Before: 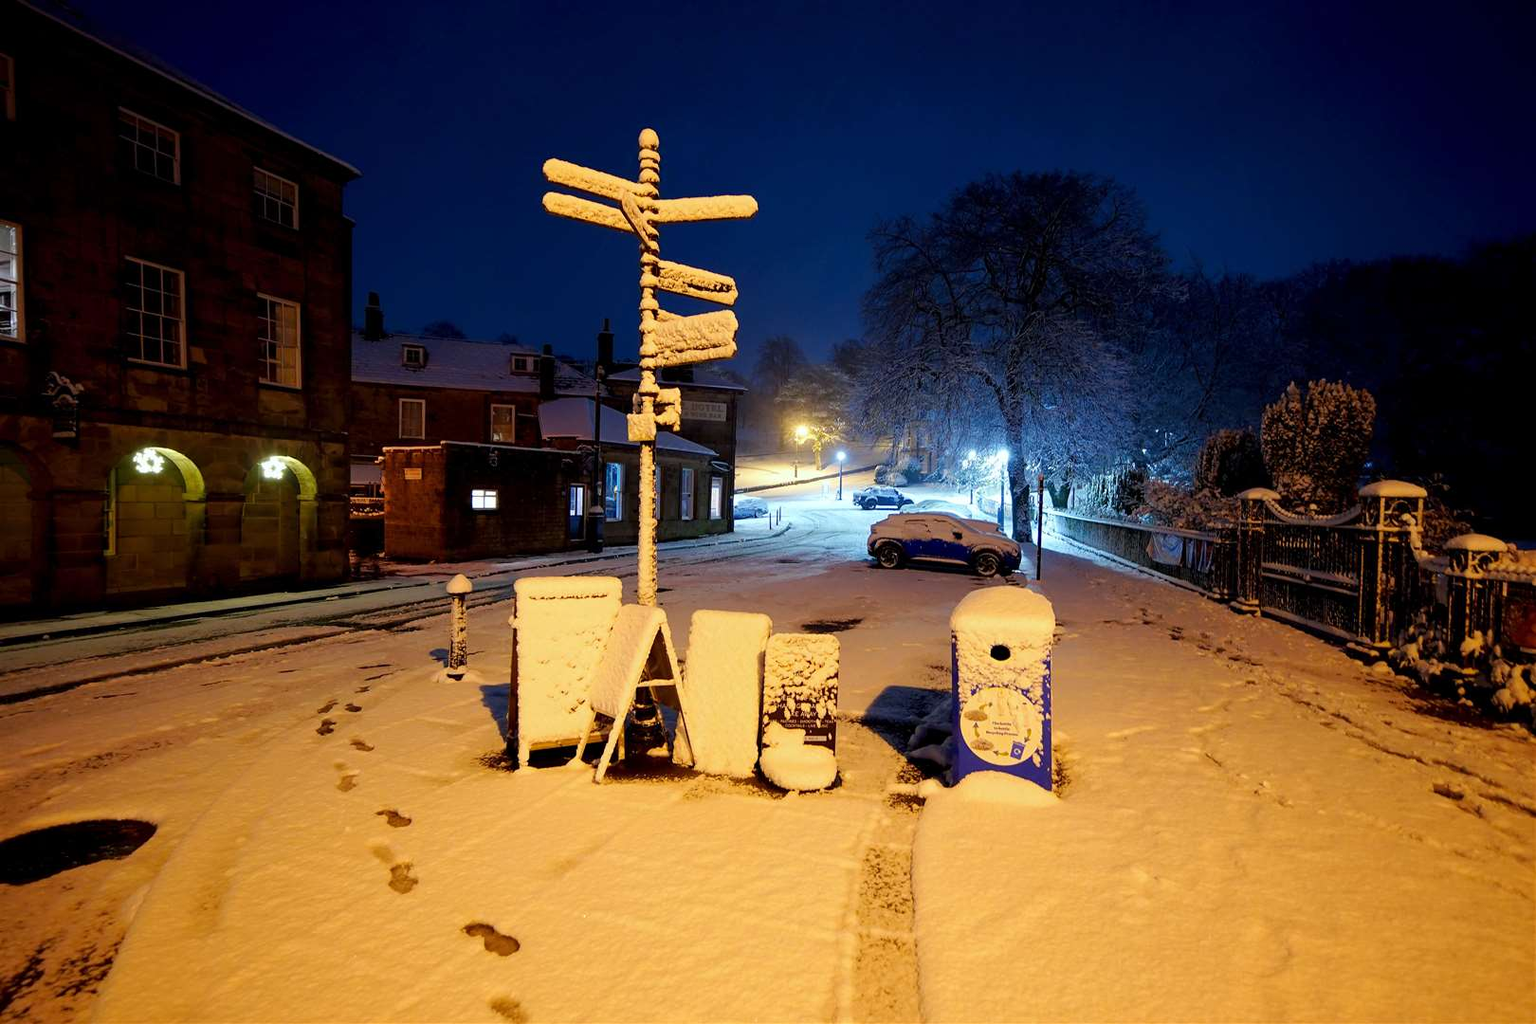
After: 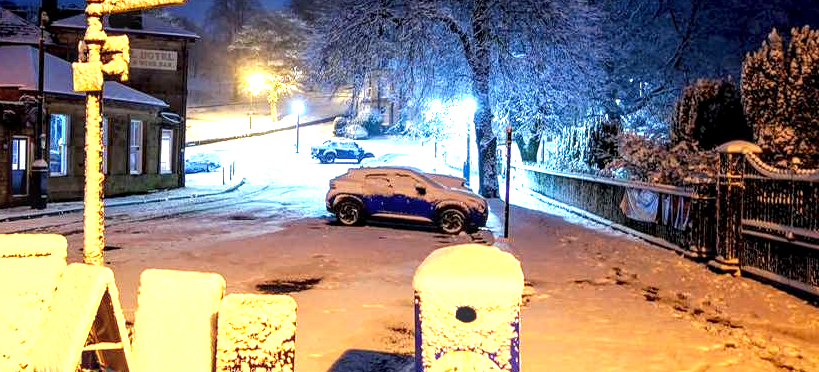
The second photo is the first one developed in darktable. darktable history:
exposure: black level correction 0, exposure 1.189 EV, compensate highlight preservation false
crop: left 36.361%, top 34.704%, right 13.08%, bottom 30.81%
local contrast: highlights 21%, detail 150%
